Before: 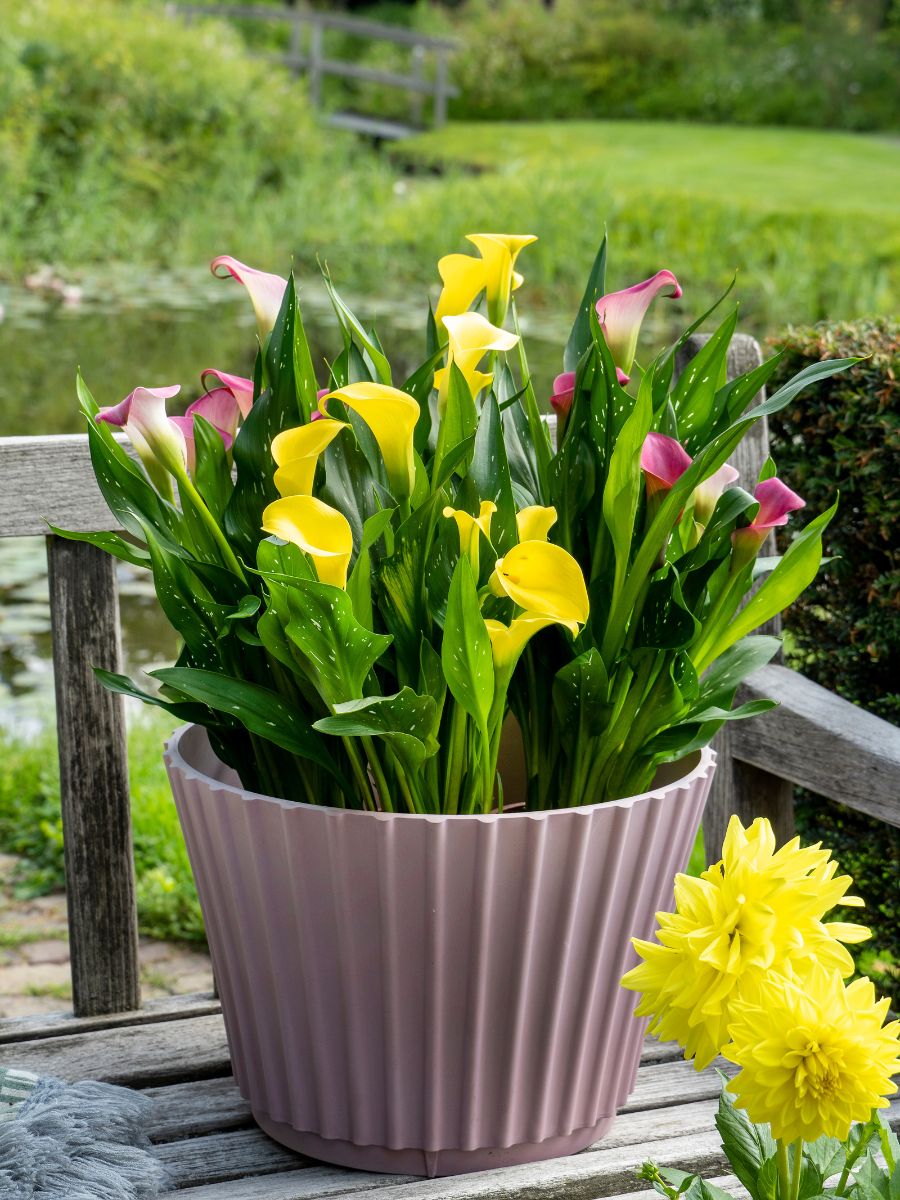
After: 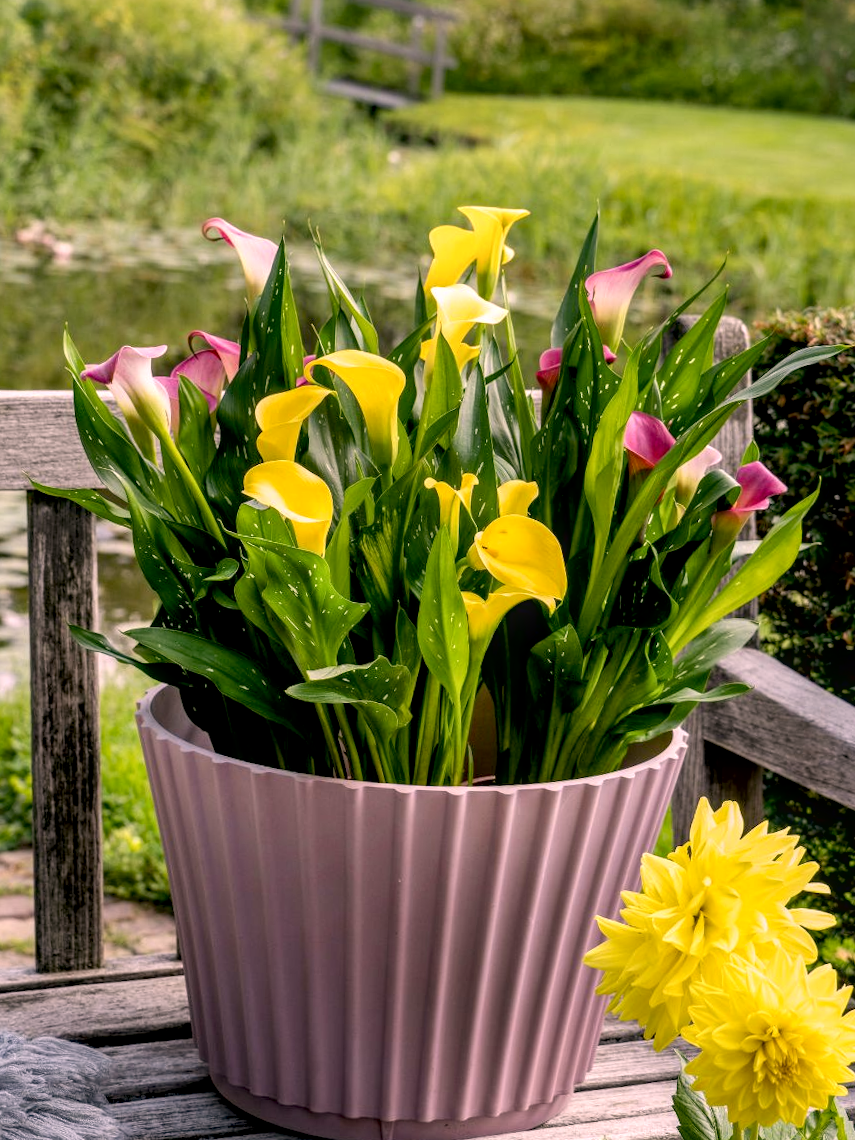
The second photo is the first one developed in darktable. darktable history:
crop and rotate: angle -2.27°
local contrast: on, module defaults
exposure: black level correction 0.009, exposure 0.017 EV, compensate exposure bias true, compensate highlight preservation false
contrast brightness saturation: saturation -0.063
color correction: highlights a* 14.72, highlights b* 4.86
